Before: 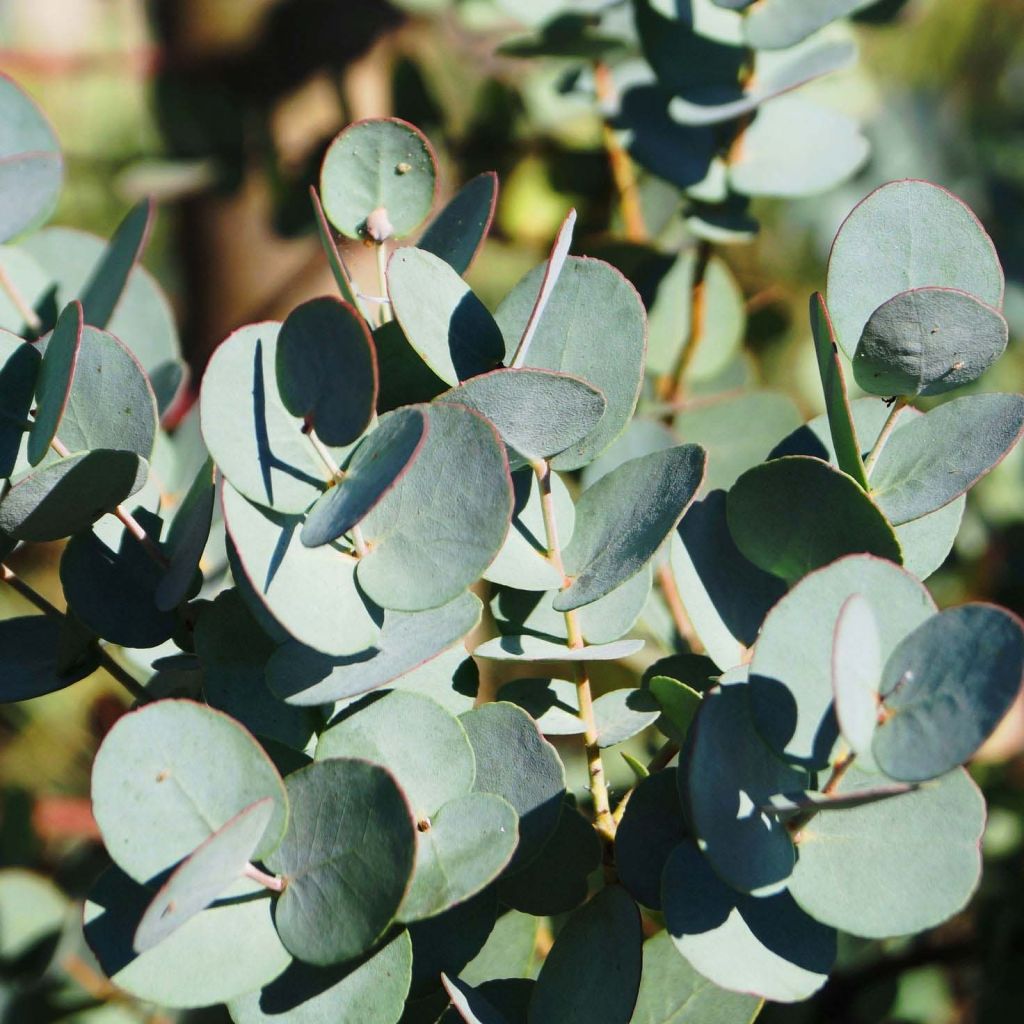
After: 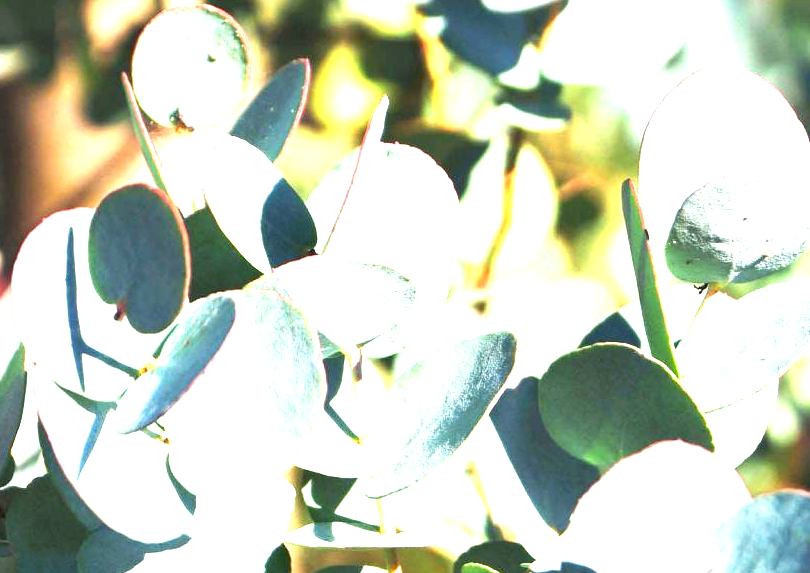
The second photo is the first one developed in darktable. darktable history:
crop: left 18.419%, top 11.111%, right 2.445%, bottom 32.877%
exposure: black level correction 0, exposure 2.325 EV, compensate highlight preservation false
